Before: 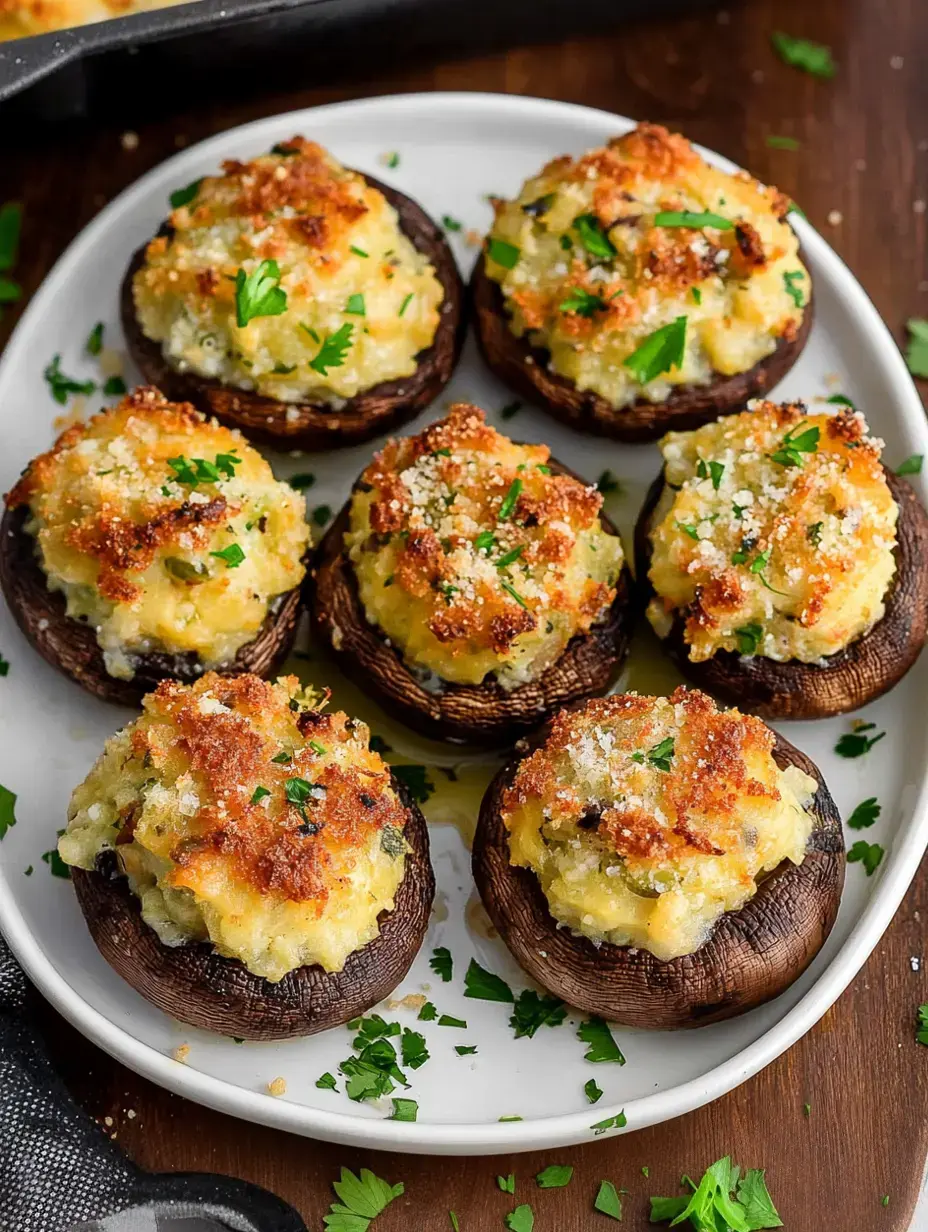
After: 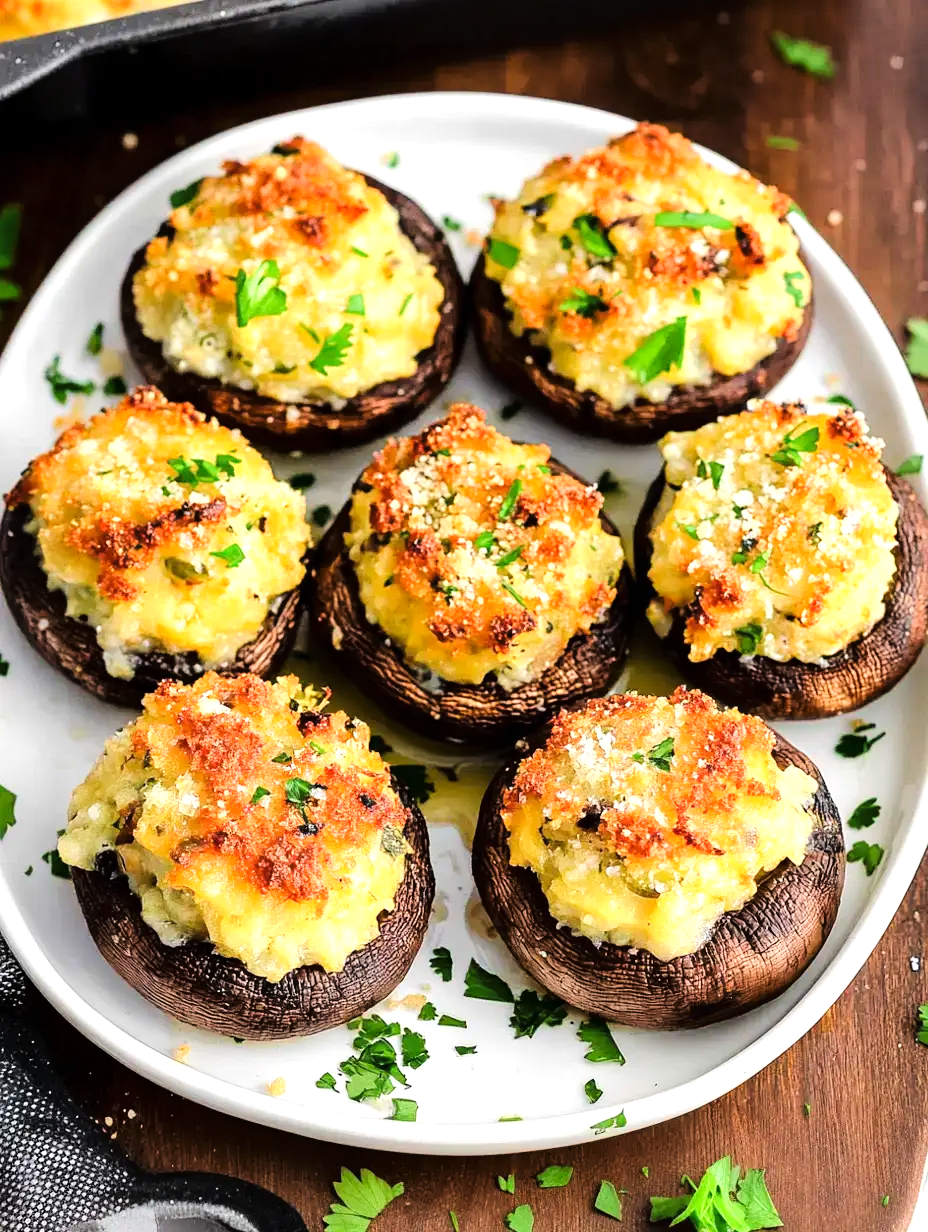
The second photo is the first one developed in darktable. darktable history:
tone equalizer: edges refinement/feathering 500, mask exposure compensation -1.57 EV, preserve details no
tone curve: curves: ch0 [(0, 0) (0.003, 0.002) (0.011, 0.006) (0.025, 0.012) (0.044, 0.021) (0.069, 0.027) (0.1, 0.035) (0.136, 0.06) (0.177, 0.108) (0.224, 0.173) (0.277, 0.26) (0.335, 0.353) (0.399, 0.453) (0.468, 0.555) (0.543, 0.641) (0.623, 0.724) (0.709, 0.792) (0.801, 0.857) (0.898, 0.918) (1, 1)], color space Lab, linked channels, preserve colors none
exposure: exposure 0.738 EV, compensate highlight preservation false
levels: mode automatic, levels [0, 0.445, 1]
